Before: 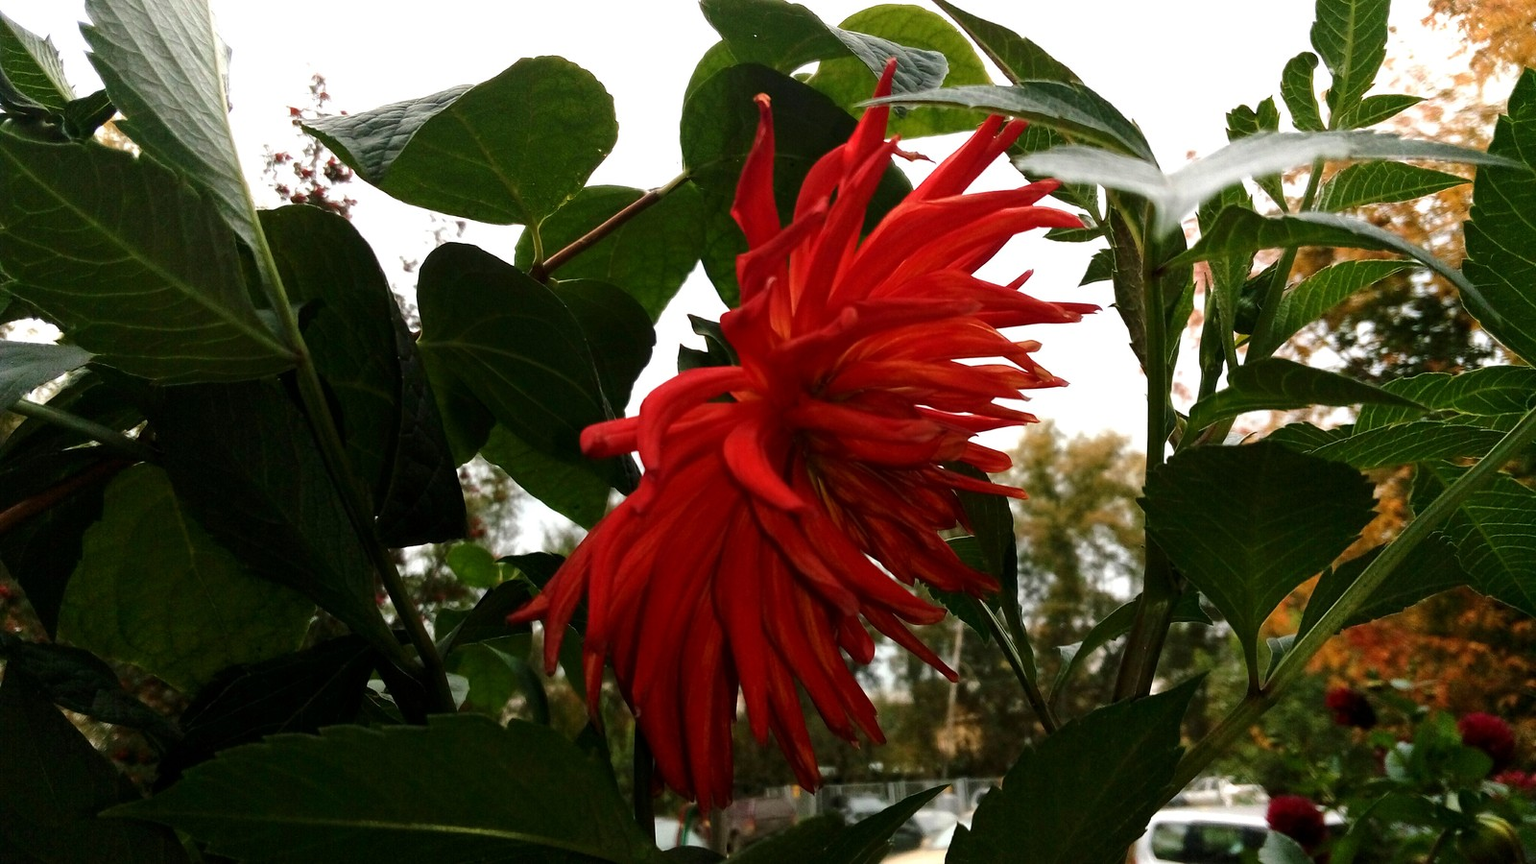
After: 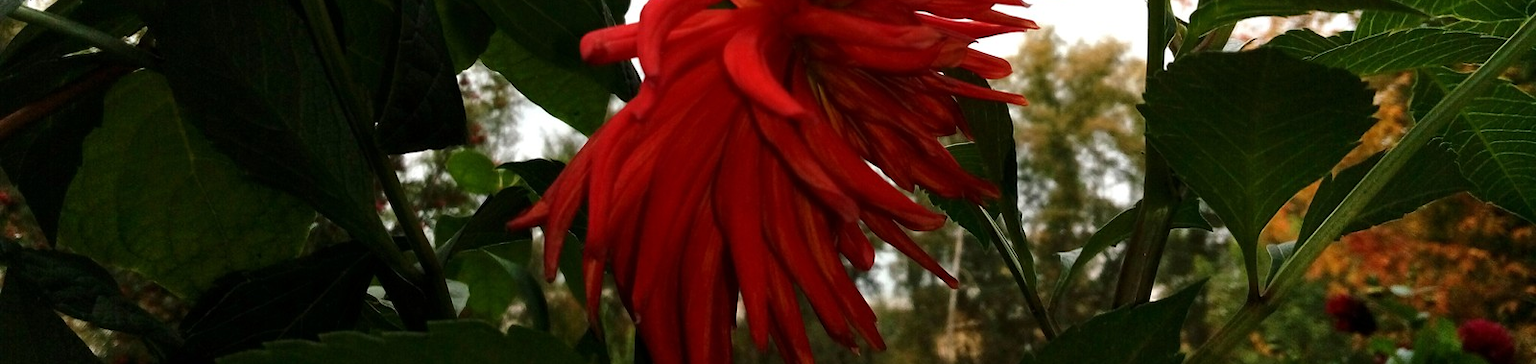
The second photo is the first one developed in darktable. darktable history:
crop: top 45.606%, bottom 12.132%
